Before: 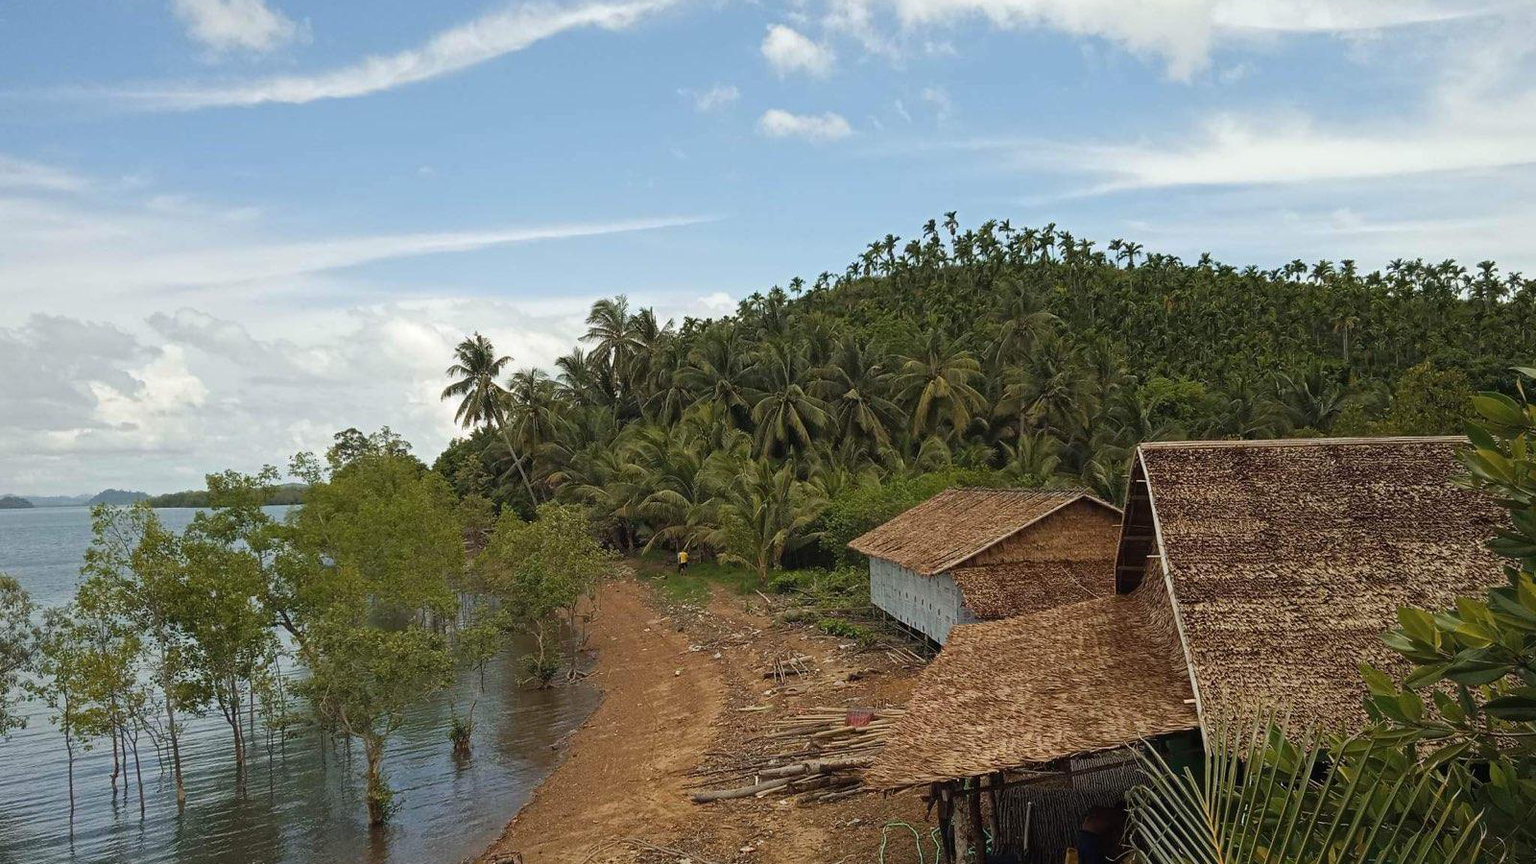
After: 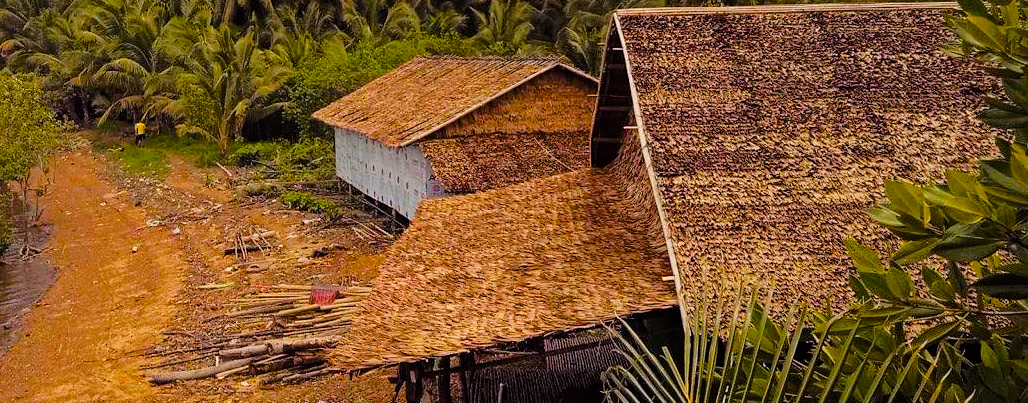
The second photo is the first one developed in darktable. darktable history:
crop and rotate: left 35.704%, top 50.307%, bottom 4.83%
color balance rgb: shadows lift › chroma 3.17%, shadows lift › hue 280.14°, power › luminance -7.722%, power › chroma 1.329%, power › hue 330.53°, linear chroma grading › global chroma 33.398%, perceptual saturation grading › global saturation 12.64%, perceptual brilliance grading › mid-tones 9.62%, perceptual brilliance grading › shadows 15.579%, global vibrance 9.454%
tone curve: curves: ch0 [(0, 0) (0.062, 0.023) (0.168, 0.142) (0.359, 0.44) (0.469, 0.544) (0.634, 0.722) (0.839, 0.909) (0.998, 0.978)]; ch1 [(0, 0) (0.437, 0.453) (0.472, 0.47) (0.502, 0.504) (0.527, 0.546) (0.568, 0.619) (0.608, 0.665) (0.669, 0.748) (0.859, 0.899) (1, 1)]; ch2 [(0, 0) (0.33, 0.301) (0.421, 0.443) (0.473, 0.498) (0.509, 0.5) (0.535, 0.564) (0.575, 0.625) (0.608, 0.676) (1, 1)], color space Lab, linked channels, preserve colors none
